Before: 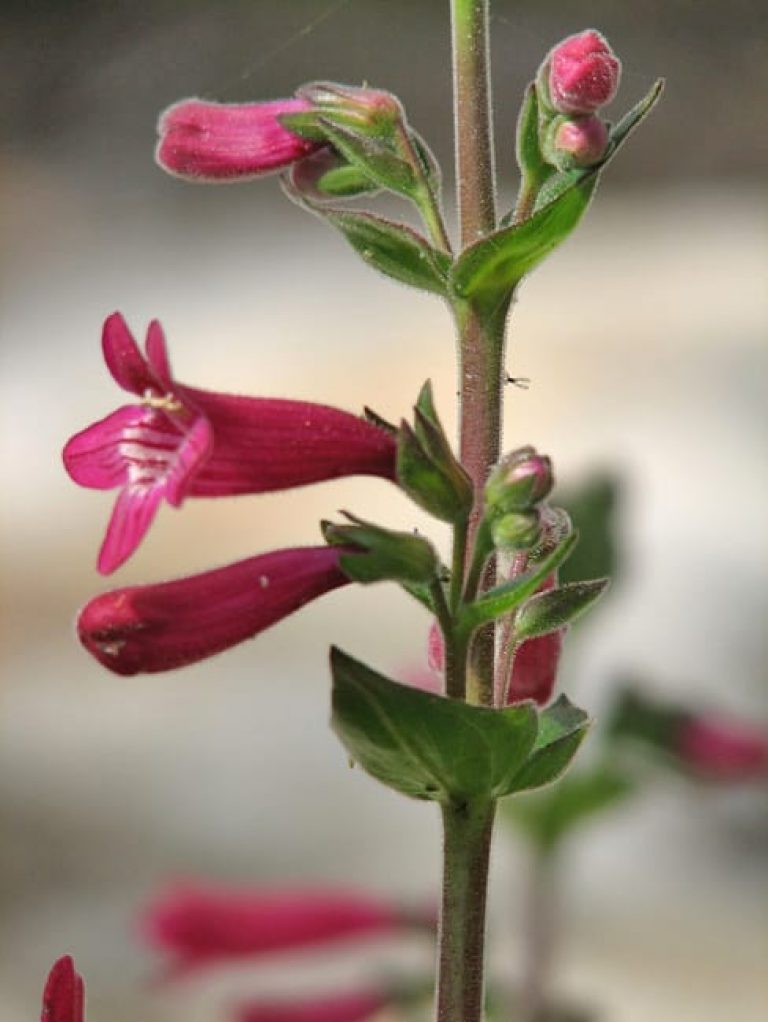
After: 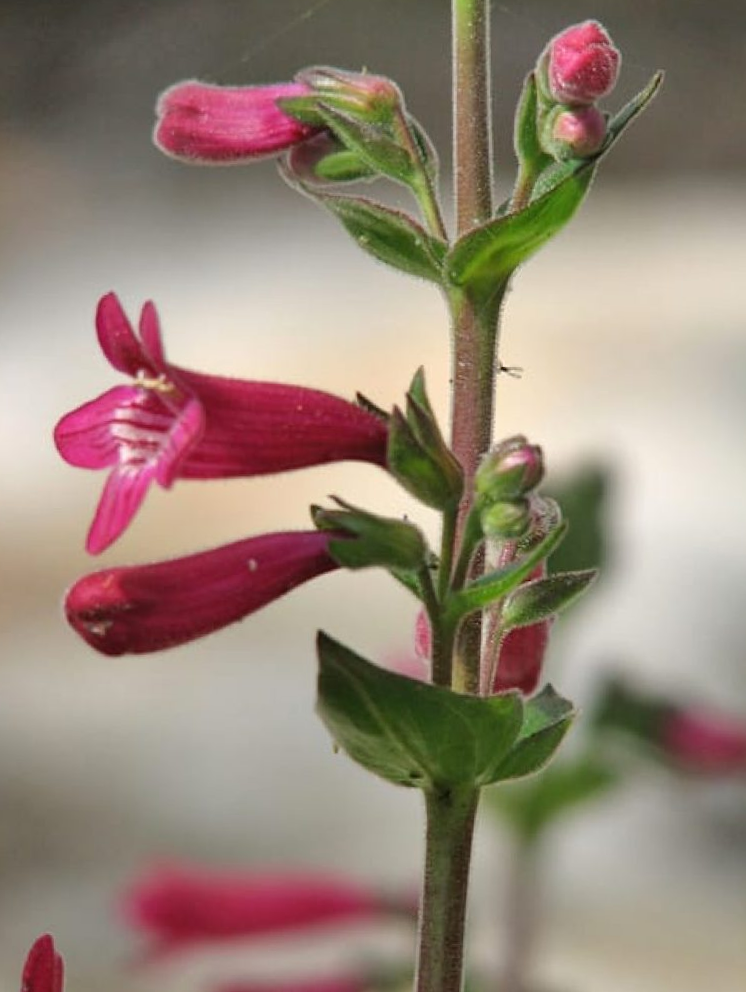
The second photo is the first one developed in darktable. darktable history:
crop and rotate: angle -1.27°
